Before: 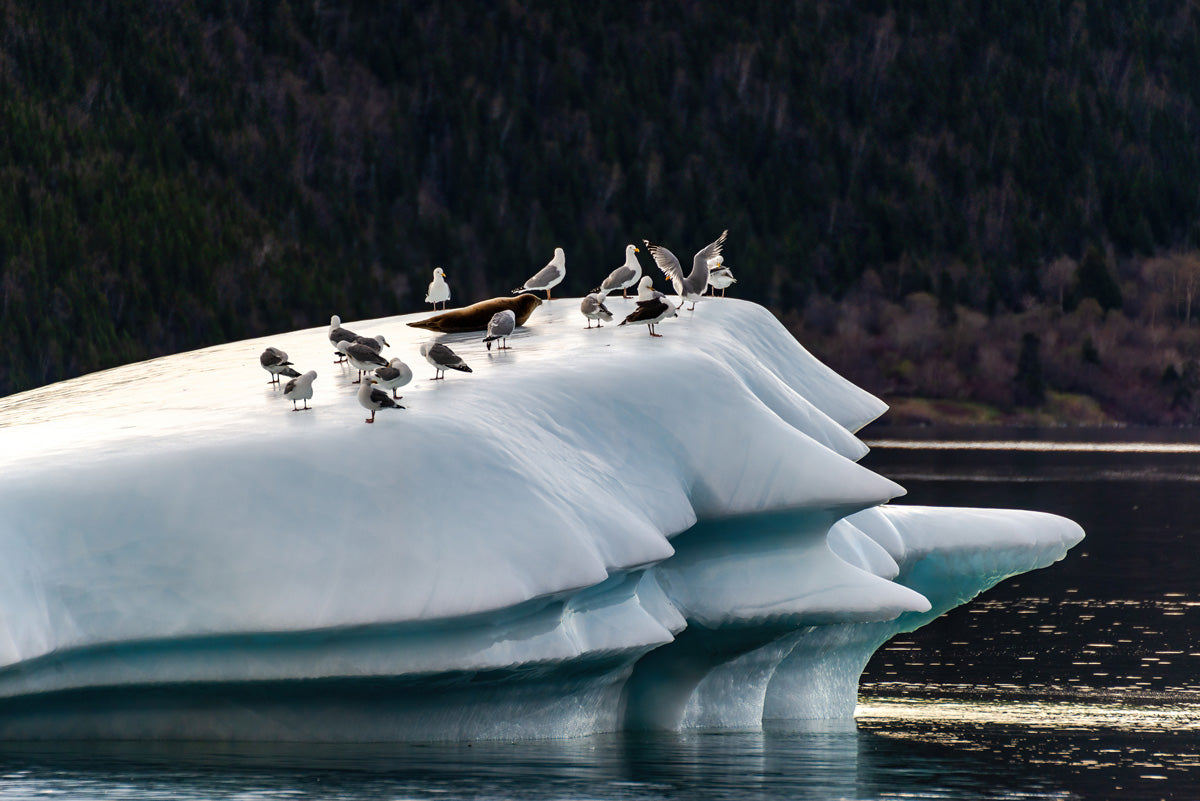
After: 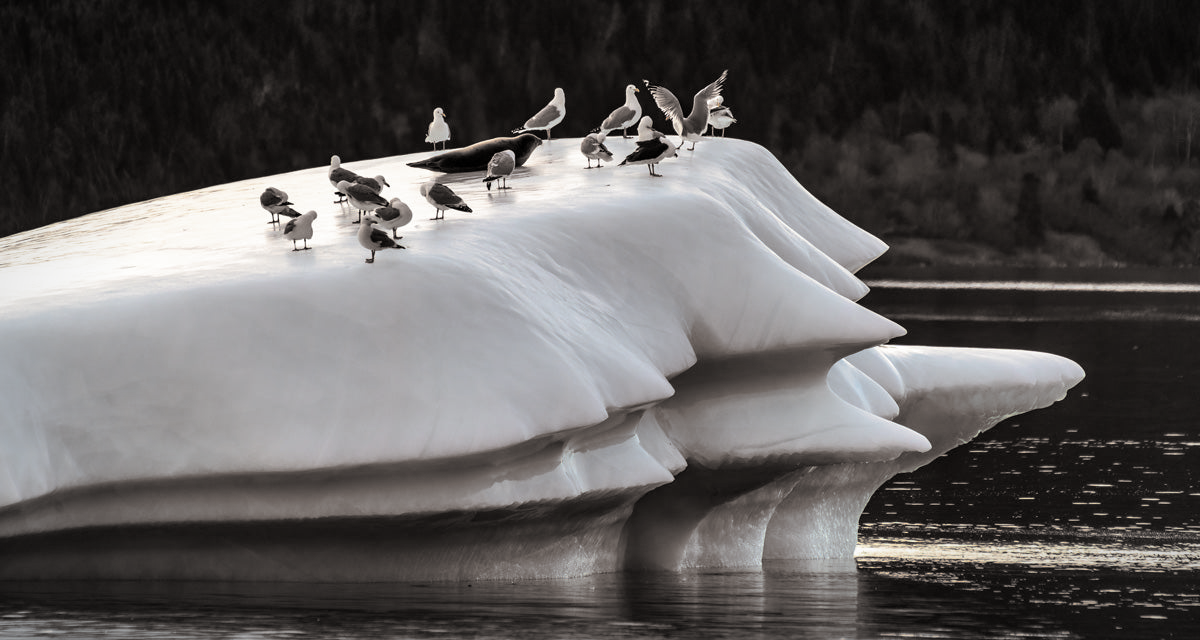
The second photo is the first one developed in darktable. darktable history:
vignetting: fall-off radius 60%, automatic ratio true
crop and rotate: top 19.998%
color balance rgb: linear chroma grading › shadows -3%, linear chroma grading › highlights -4%
split-toning: shadows › hue 26°, shadows › saturation 0.09, highlights › hue 40°, highlights › saturation 0.18, balance -63, compress 0%
